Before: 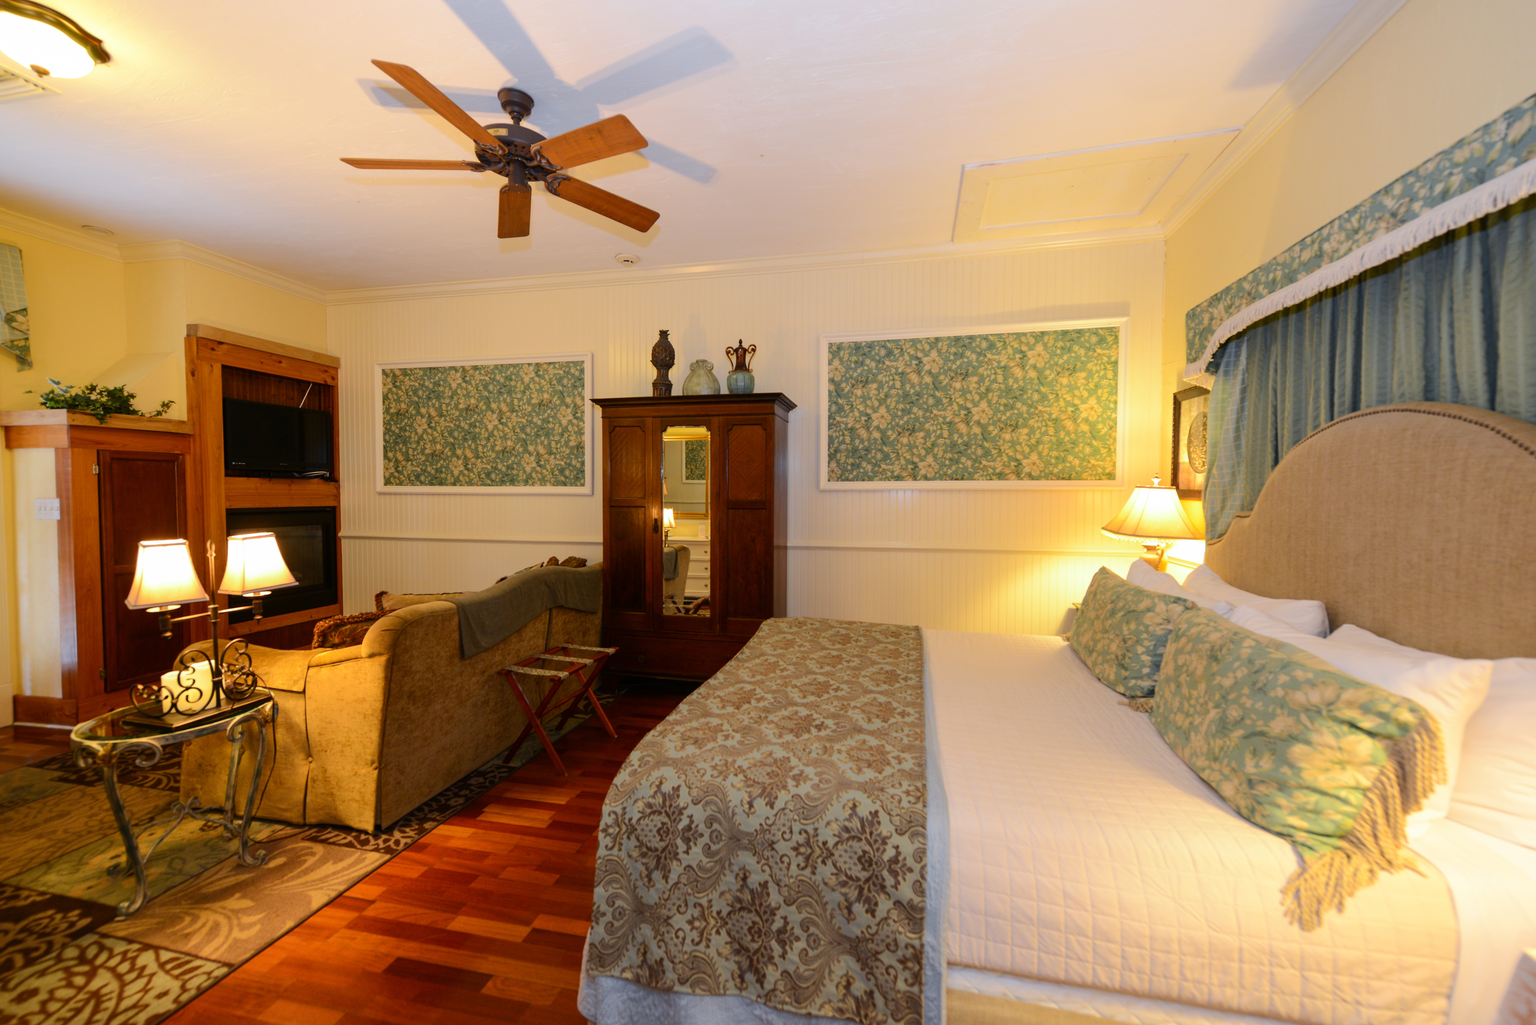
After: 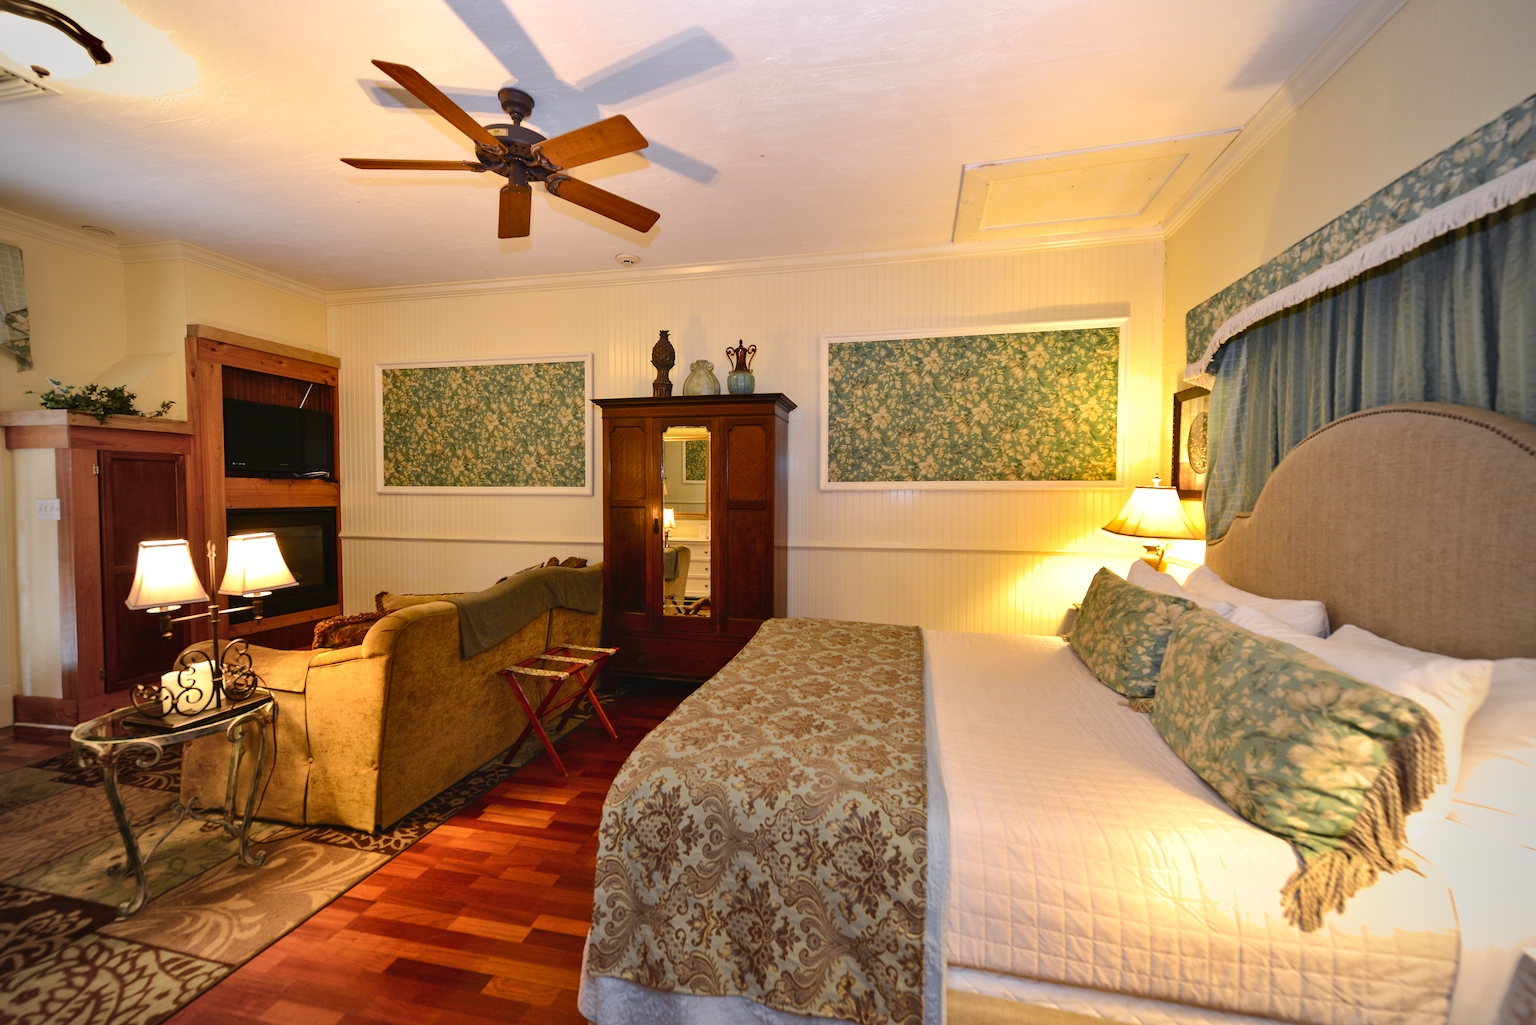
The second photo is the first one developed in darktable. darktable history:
shadows and highlights: shadows 52.42, soften with gaussian
color balance rgb: shadows lift › chroma 1%, shadows lift › hue 28.8°, power › hue 60°, highlights gain › chroma 1%, highlights gain › hue 60°, global offset › luminance 0.25%, perceptual saturation grading › highlights -20%, perceptual saturation grading › shadows 20%, perceptual brilliance grading › highlights 10%, perceptual brilliance grading › shadows -5%, global vibrance 19.67%
vignetting: fall-off start 97%, fall-off radius 100%, width/height ratio 0.609, unbound false
sharpen: radius 0.969, amount 0.604
